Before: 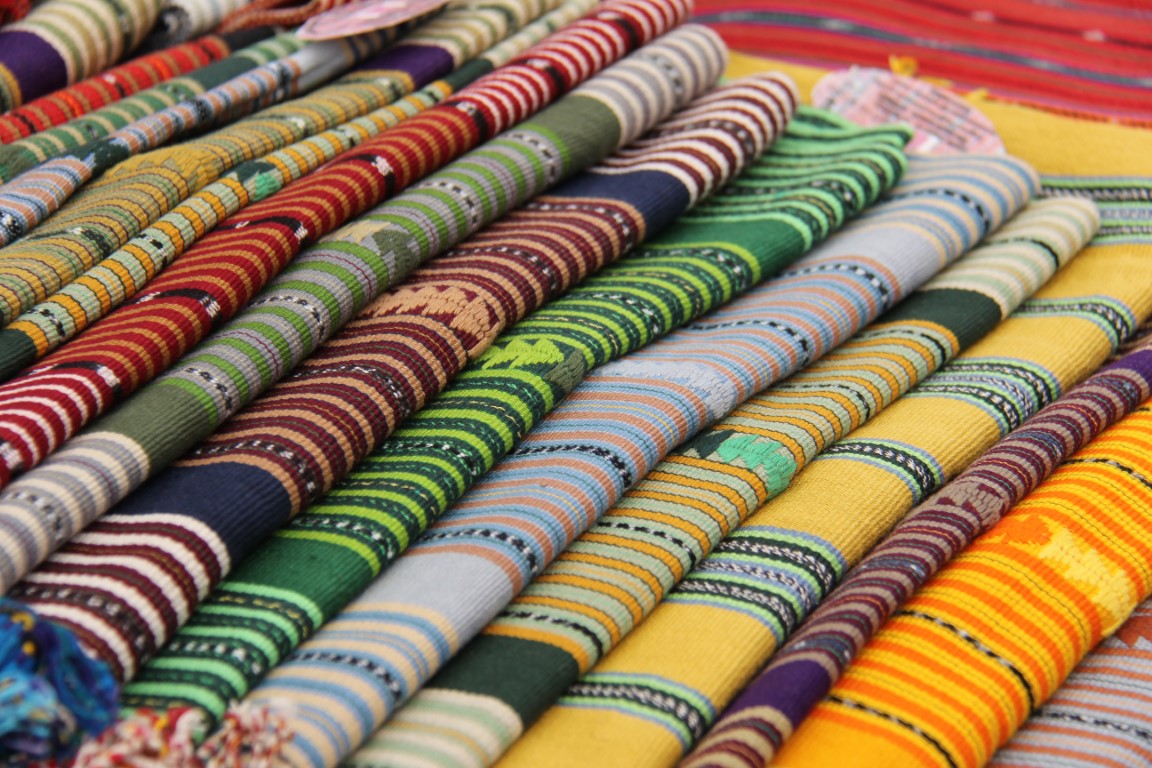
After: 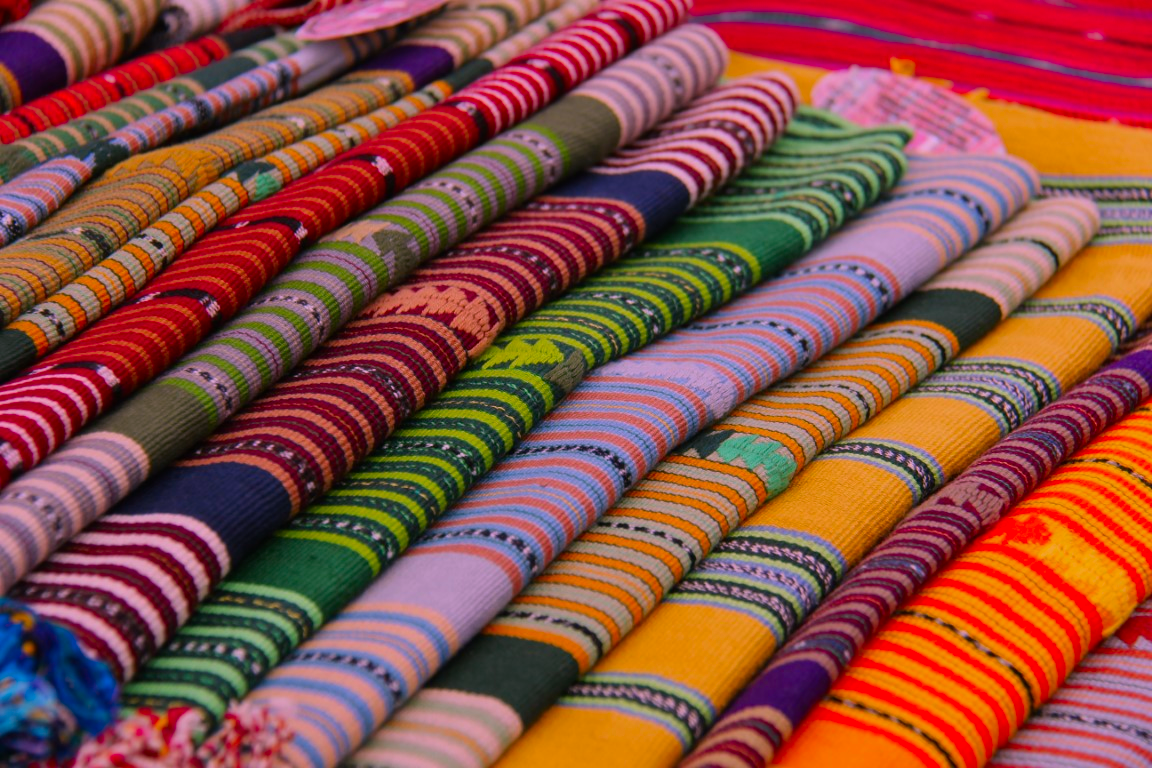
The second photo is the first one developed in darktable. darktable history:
exposure: black level correction 0, exposure -0.724 EV, compensate highlight preservation false
color correction: highlights a* 19.07, highlights b* -11.96, saturation 1.7
